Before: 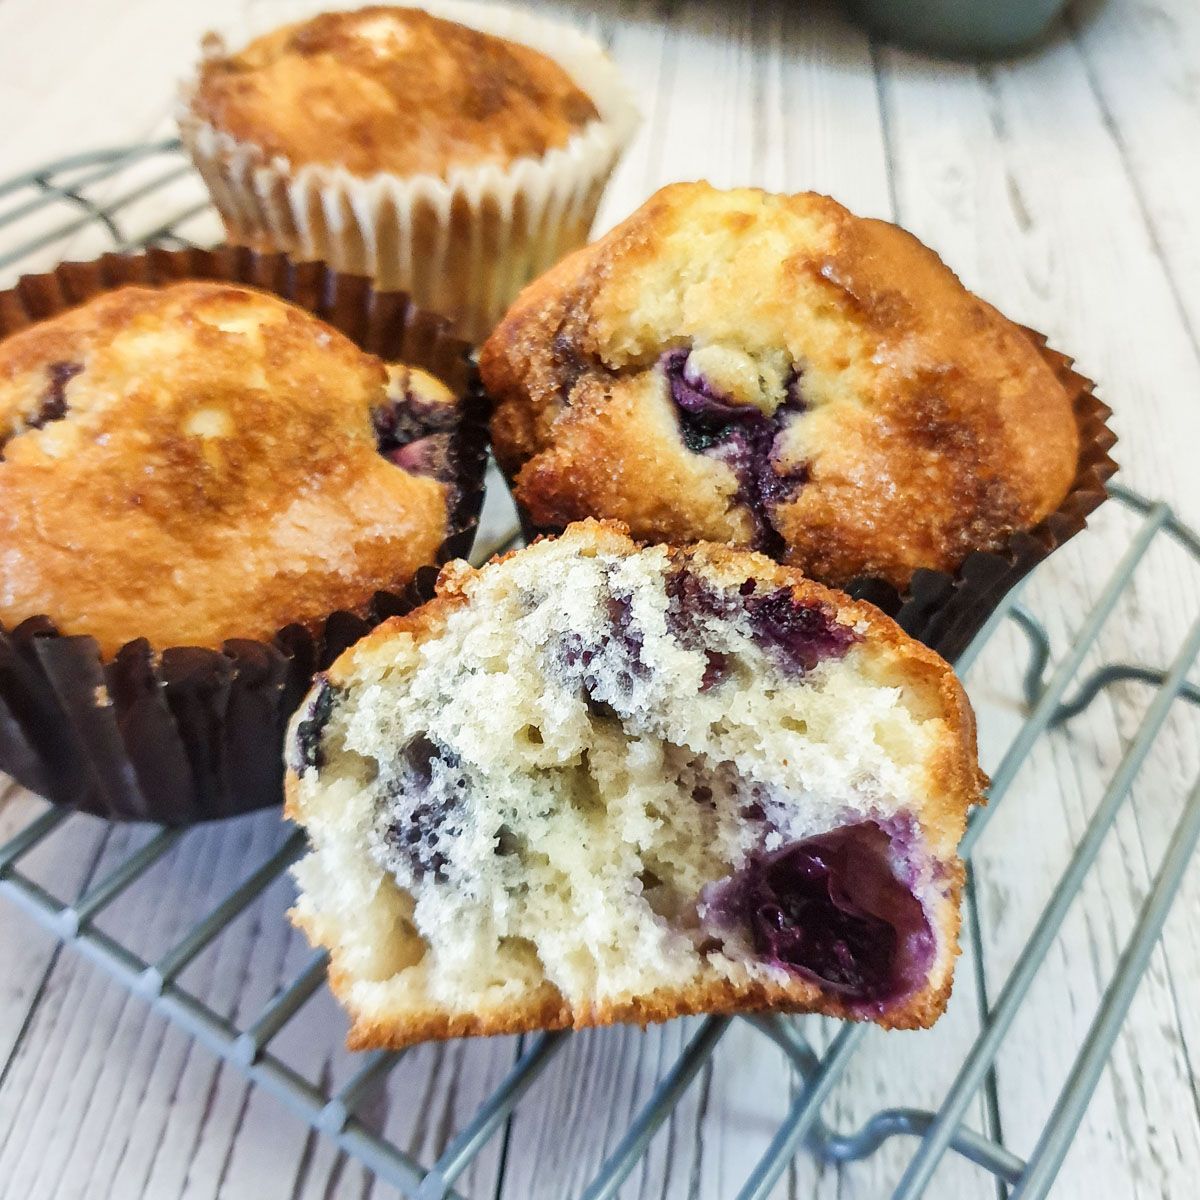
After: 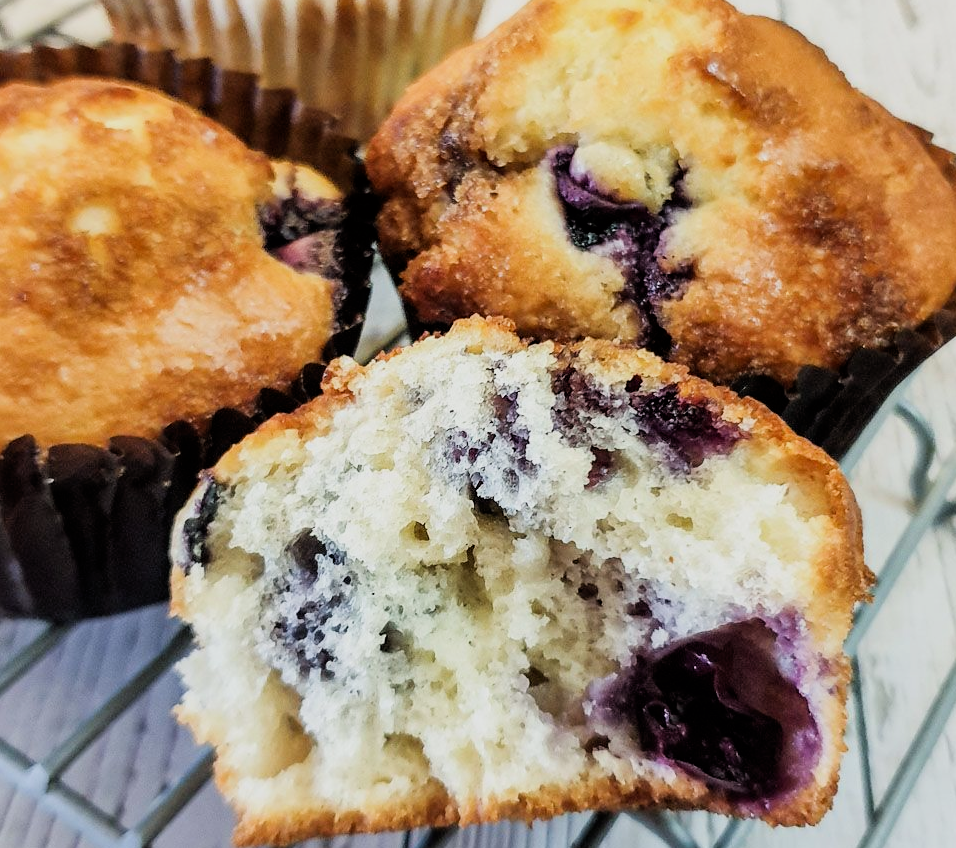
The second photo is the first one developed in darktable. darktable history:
filmic rgb: black relative exposure -8.02 EV, white relative exposure 4.04 EV, hardness 4.17, latitude 49.27%, contrast 1.1, iterations of high-quality reconstruction 0
crop: left 9.515%, top 16.947%, right 10.749%, bottom 12.316%
